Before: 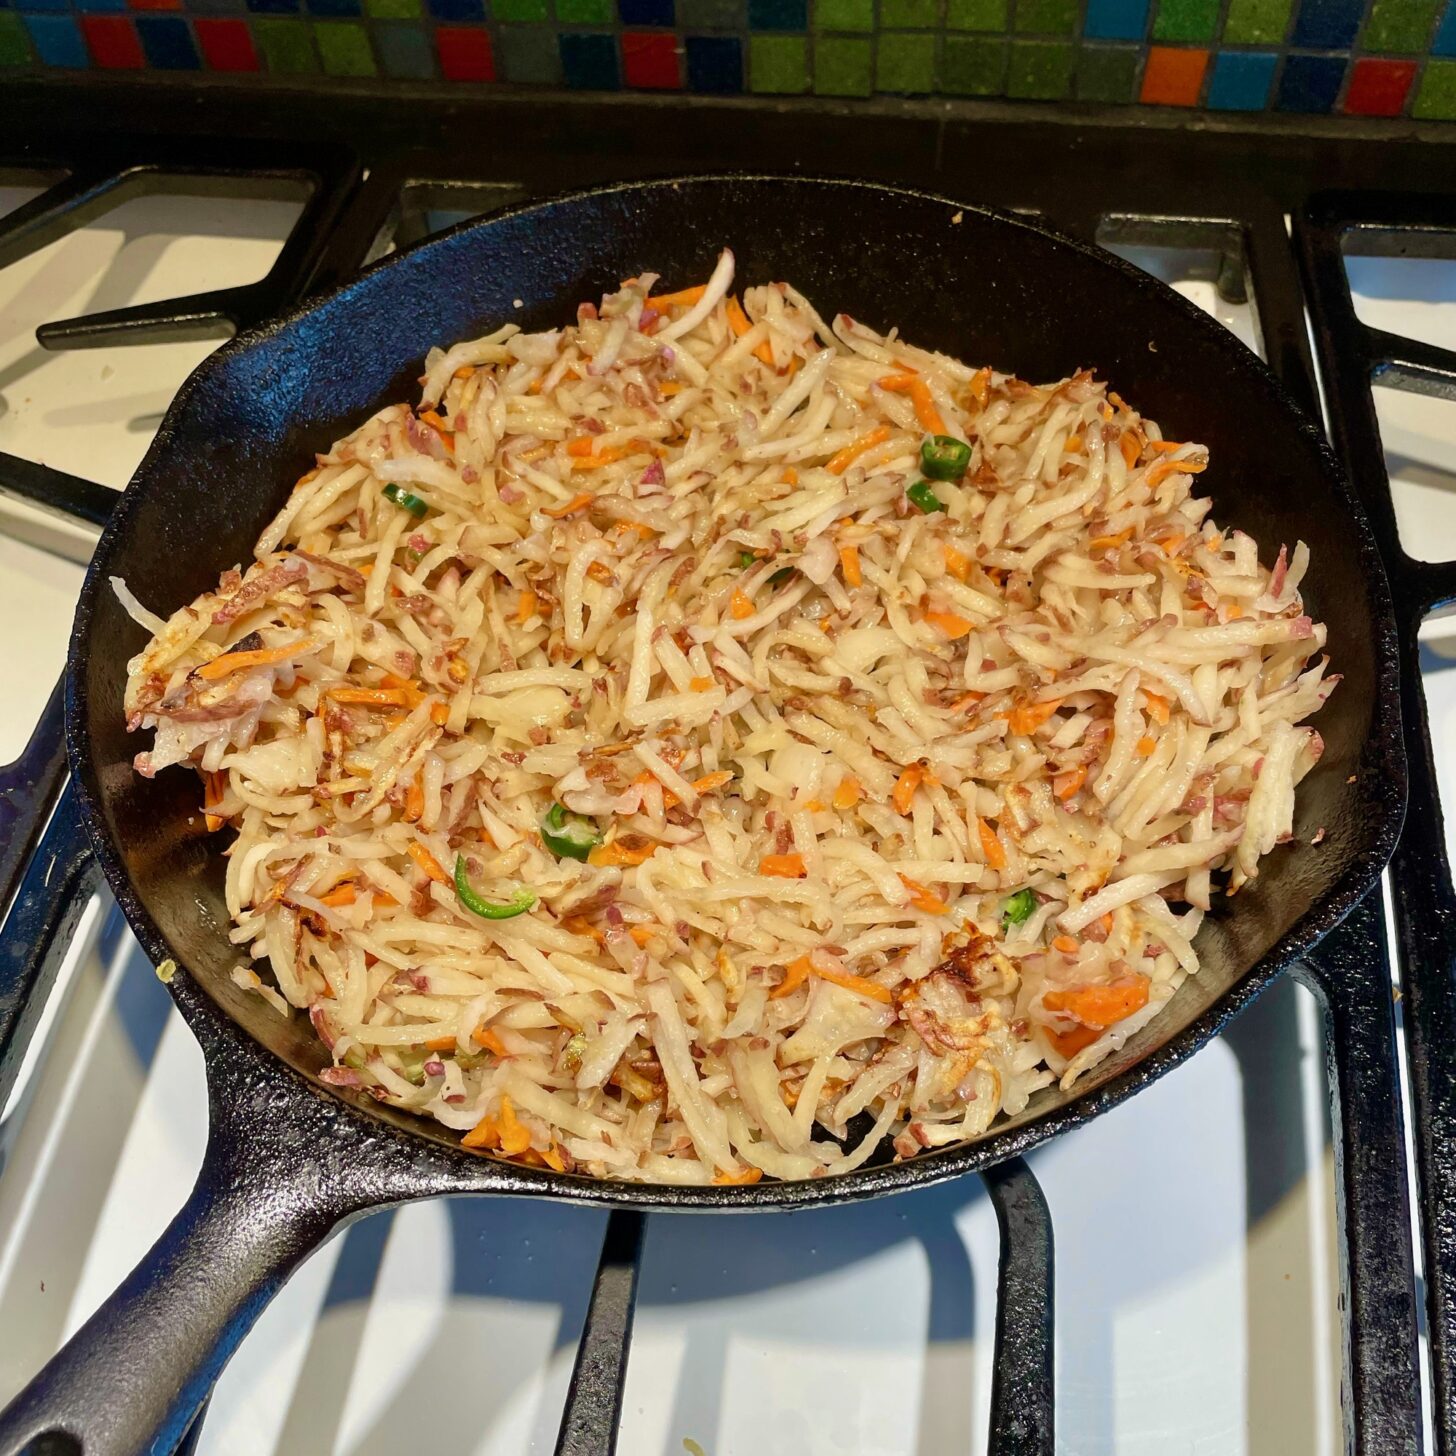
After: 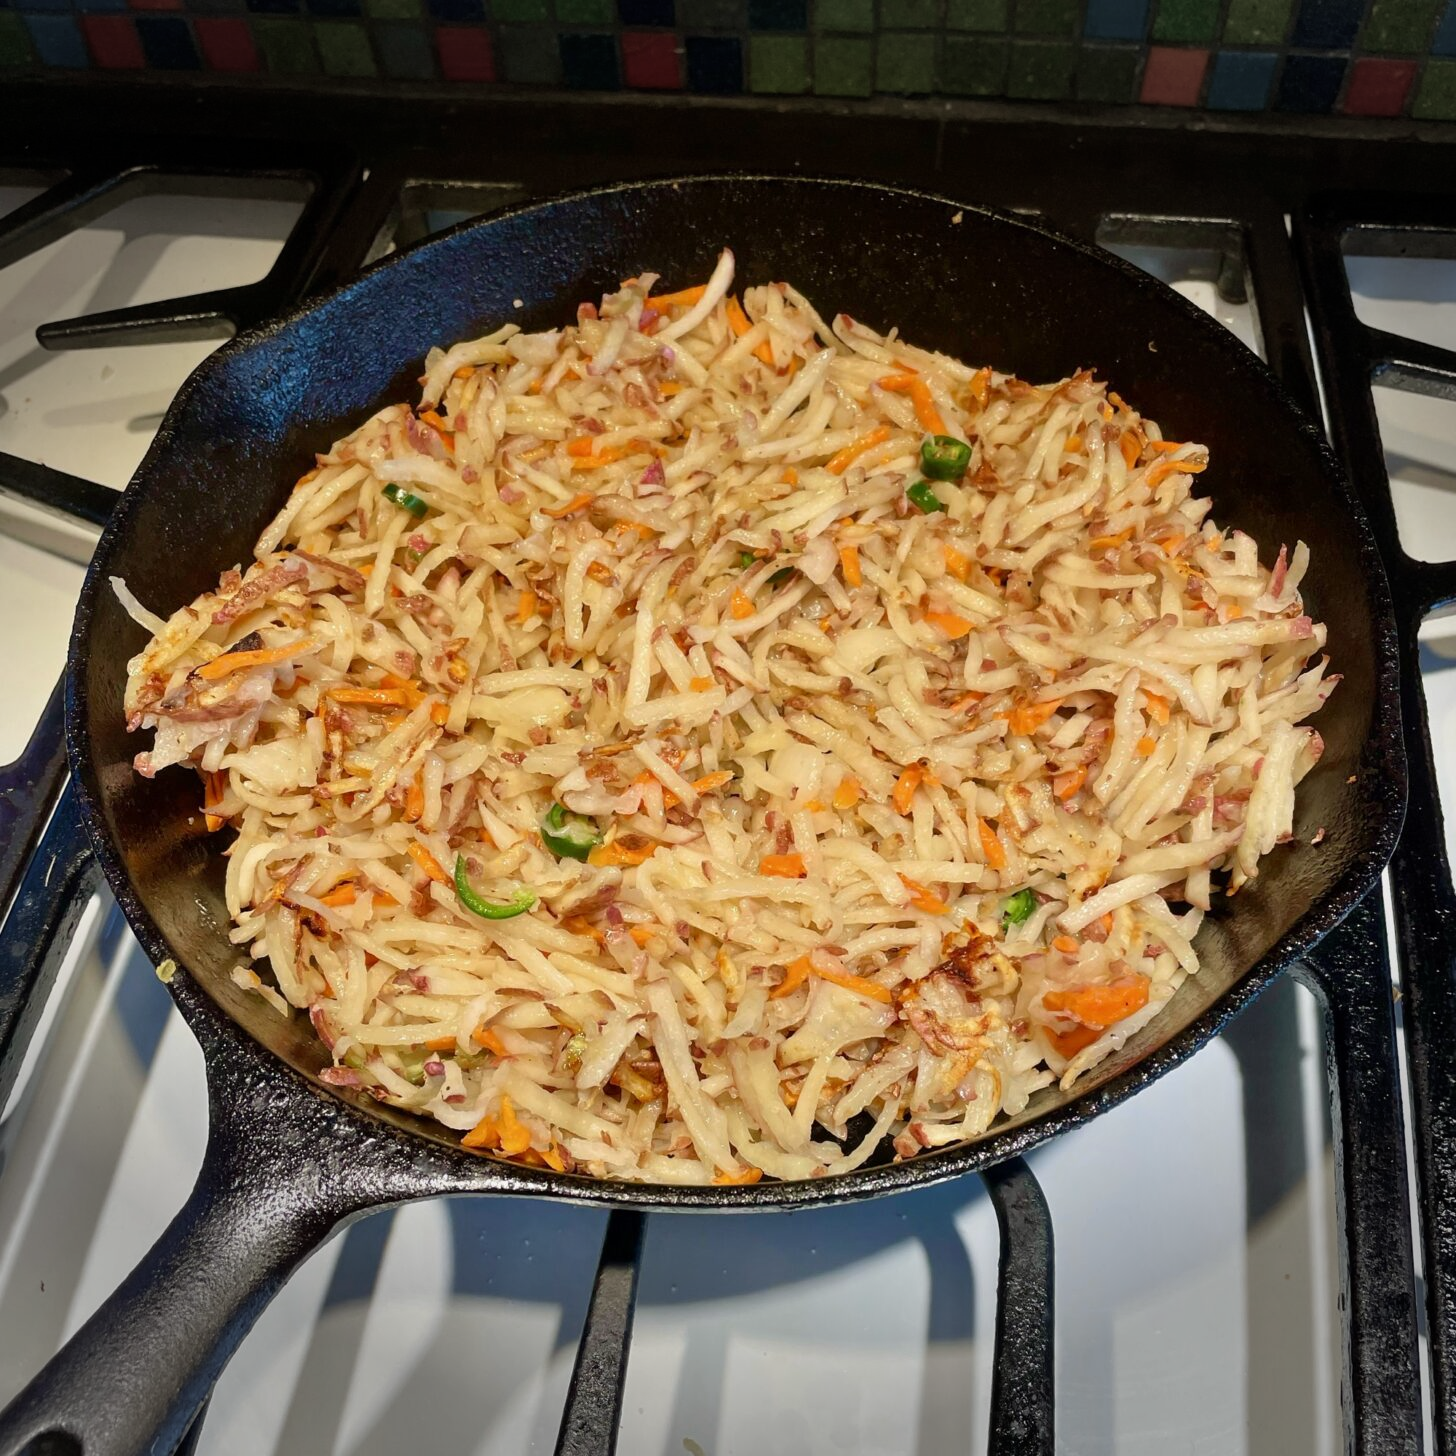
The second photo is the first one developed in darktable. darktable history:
vignetting: fall-off start 91.02%, fall-off radius 39.36%, width/height ratio 1.225, shape 1.29
